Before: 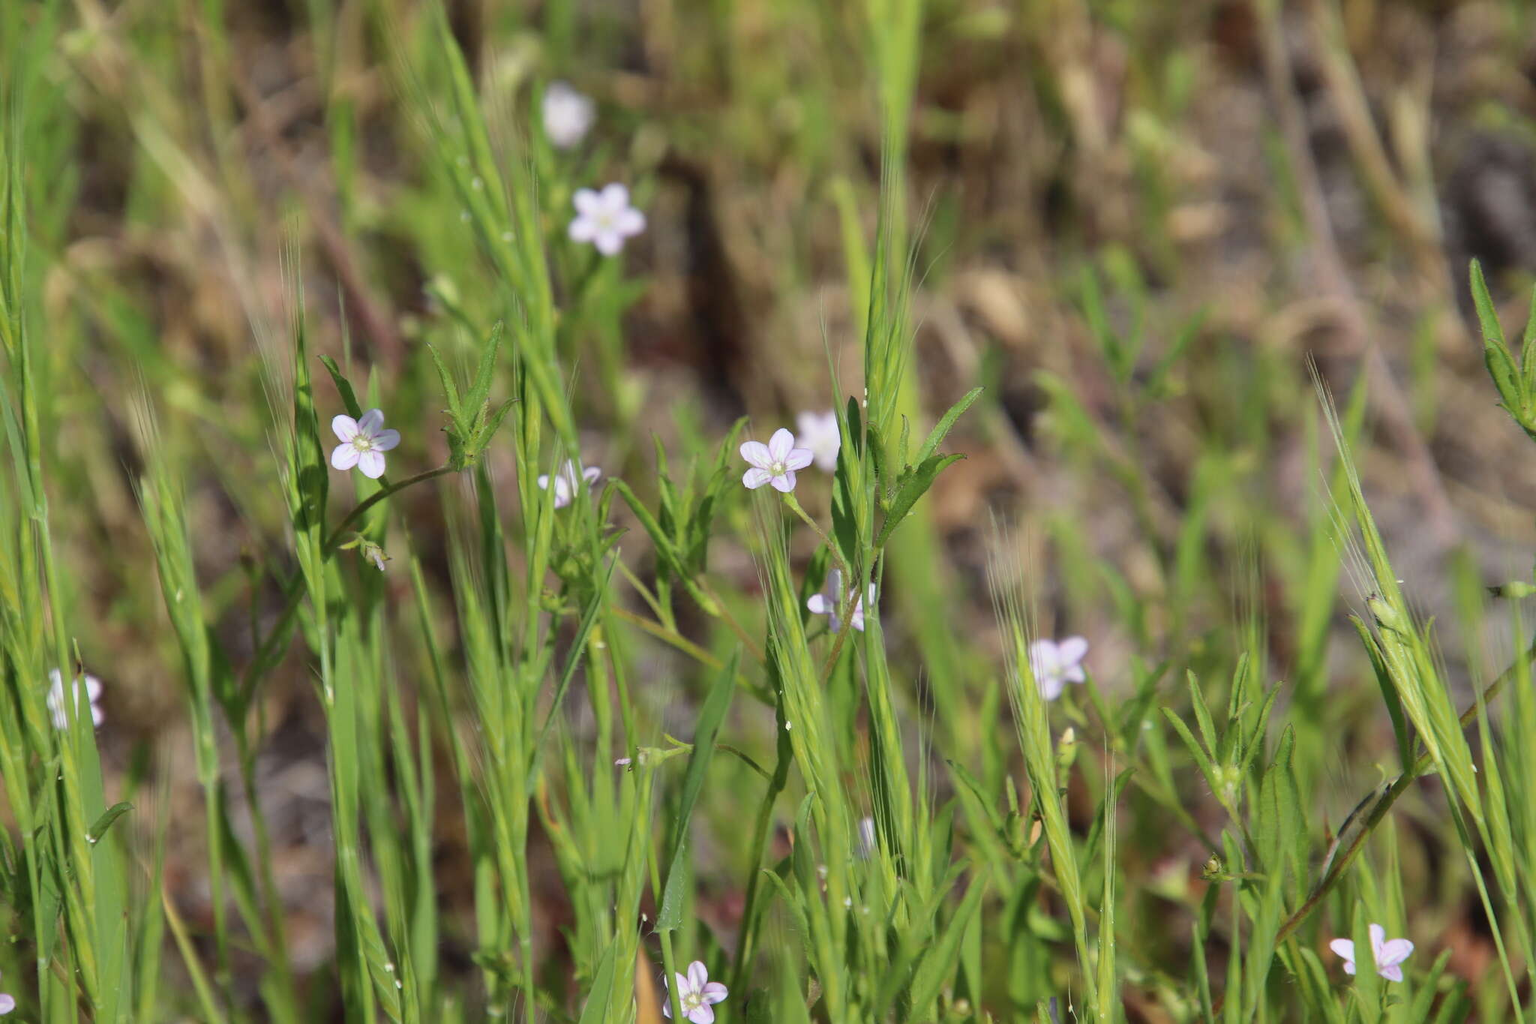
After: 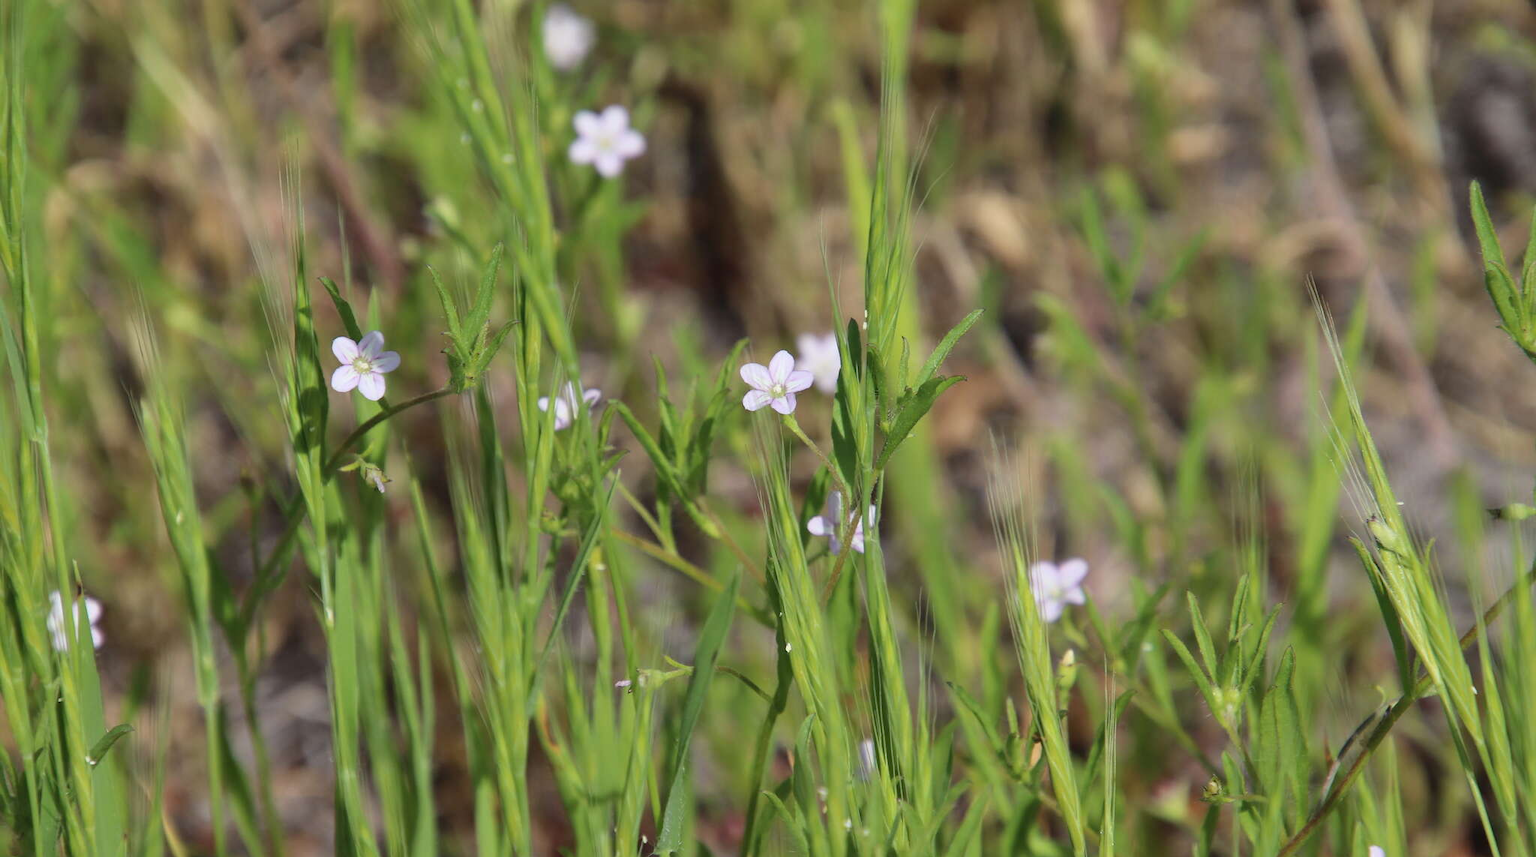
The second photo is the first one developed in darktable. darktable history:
shadows and highlights: highlights color adjustment 0%, soften with gaussian
crop: top 7.625%, bottom 8.027%
